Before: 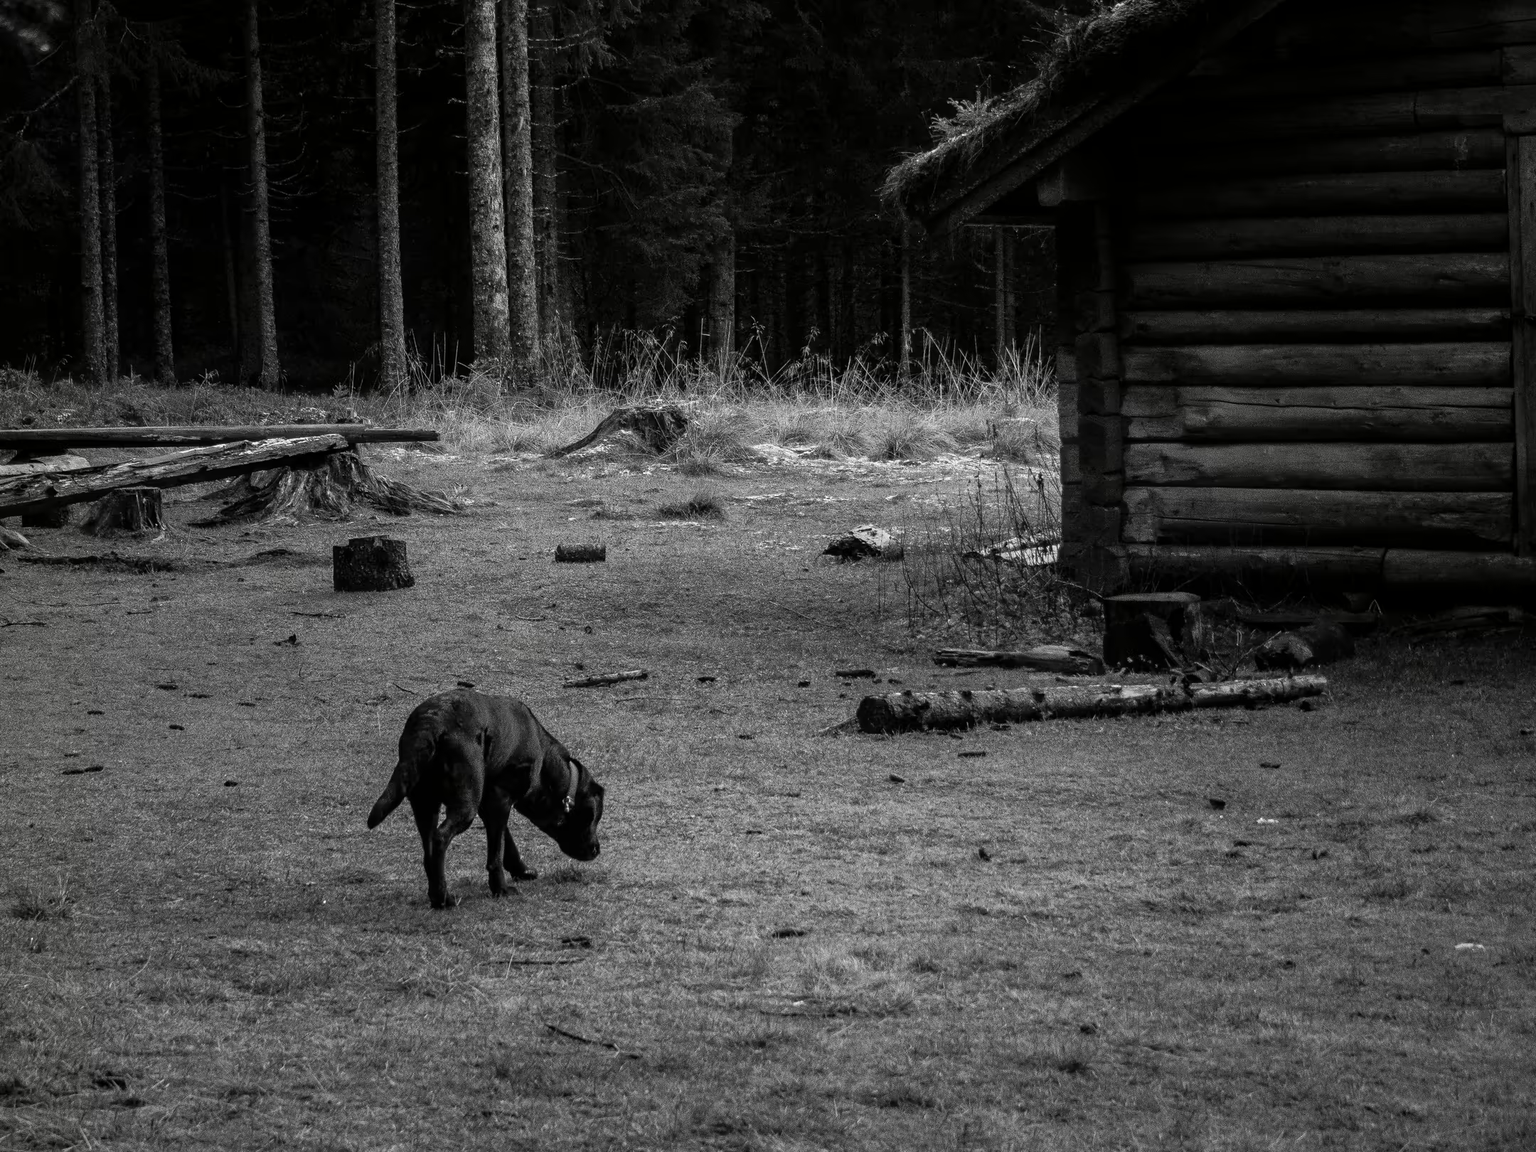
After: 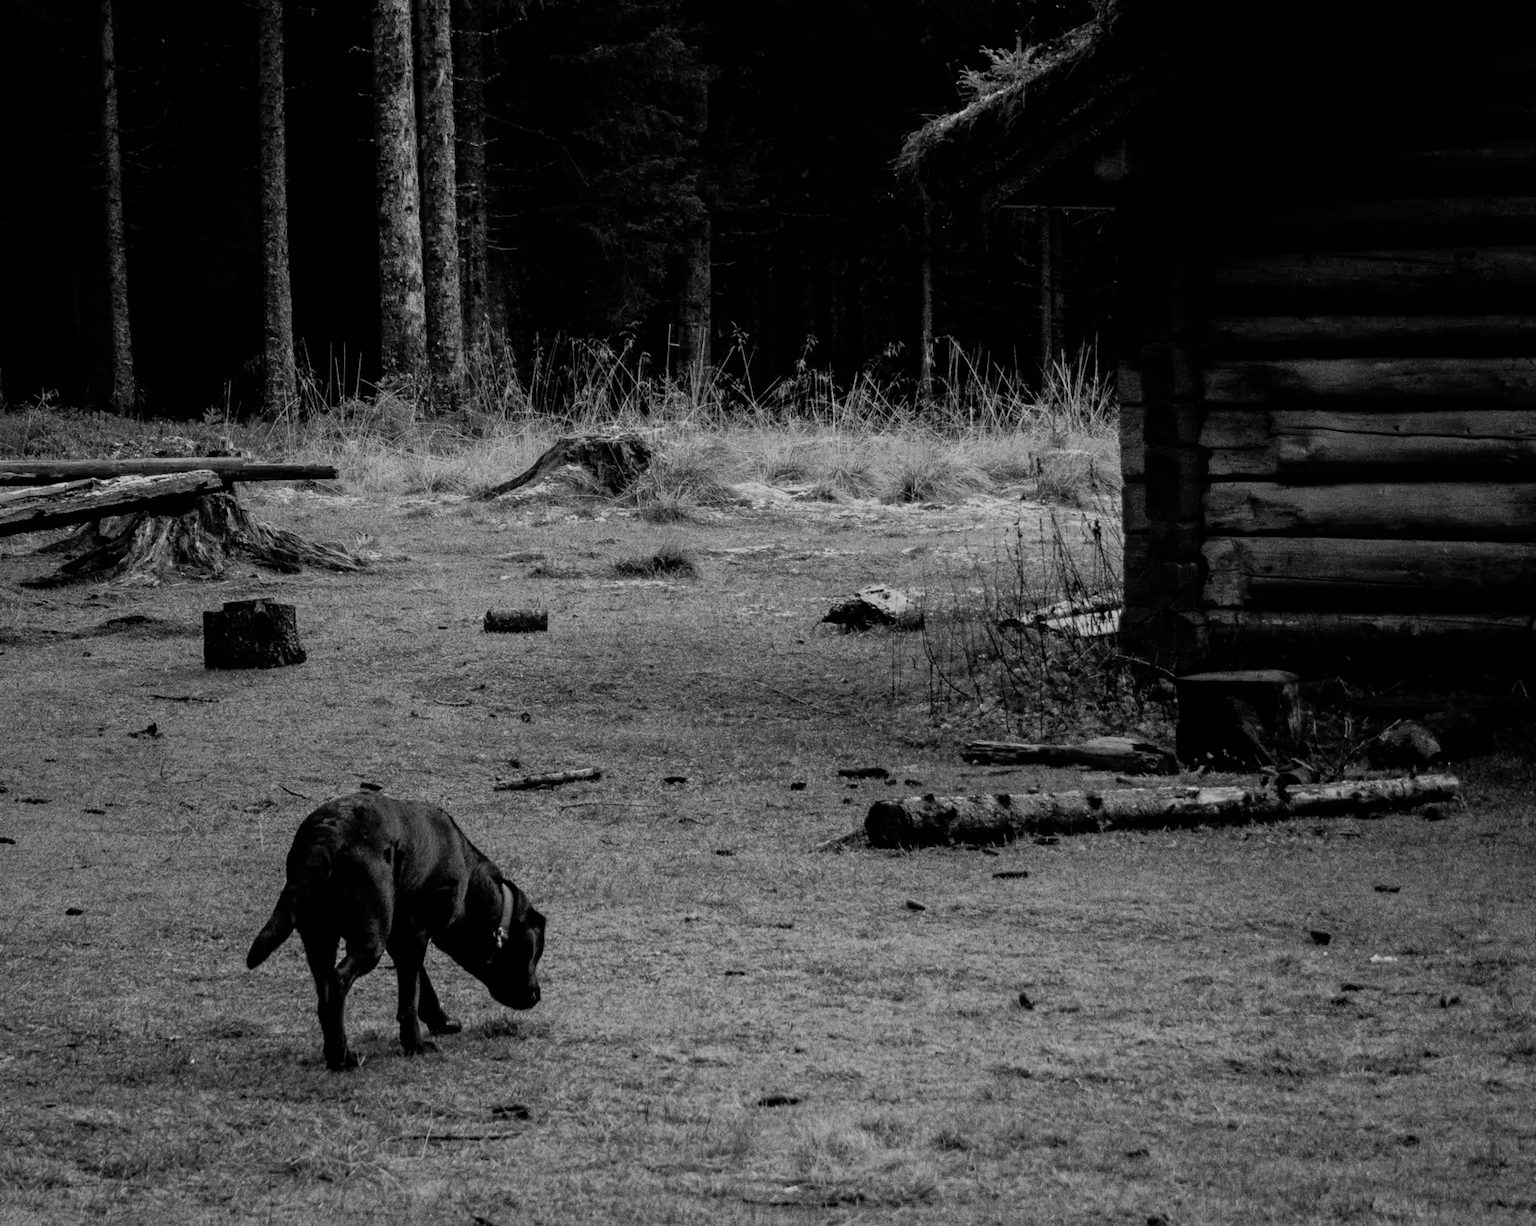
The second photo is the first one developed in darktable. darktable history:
crop: left 11.225%, top 5.381%, right 9.565%, bottom 10.314%
filmic rgb: black relative exposure -7.32 EV, white relative exposure 5.09 EV, hardness 3.2
lowpass: radius 0.5, unbound 0
